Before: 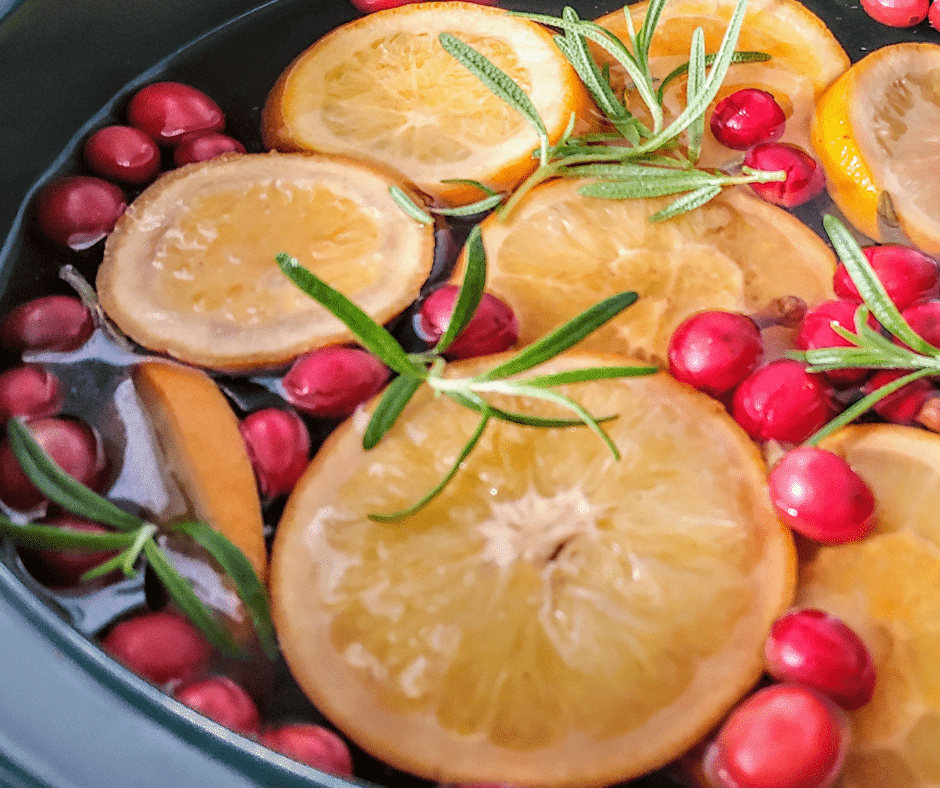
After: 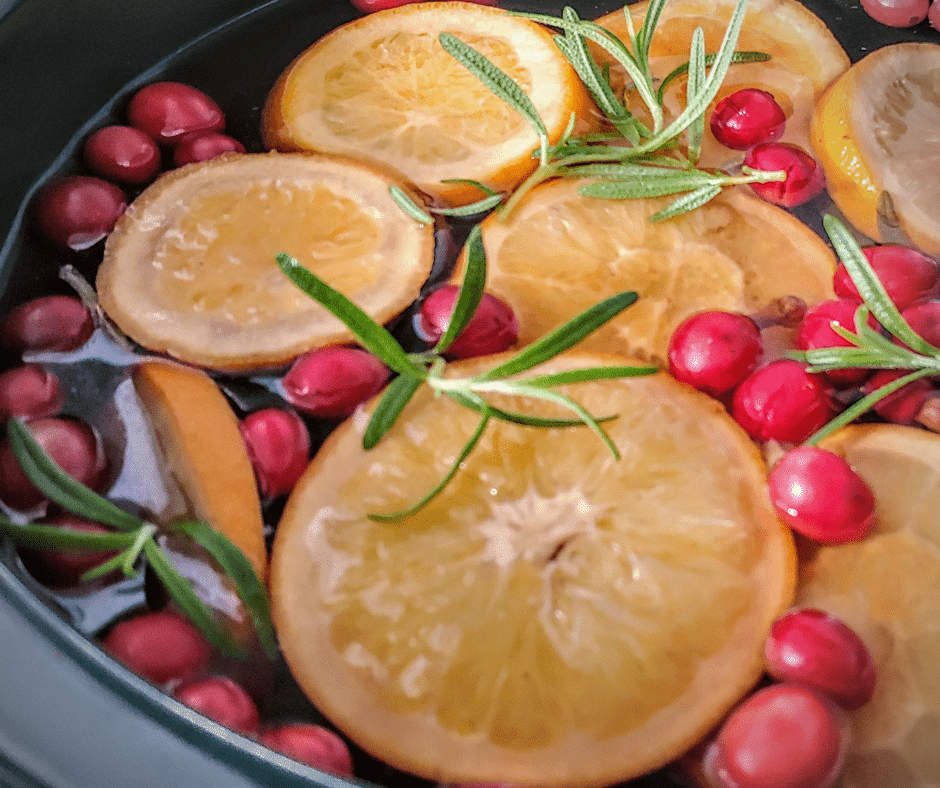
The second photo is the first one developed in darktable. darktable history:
vignetting: fall-off radius 60.8%
base curve: curves: ch0 [(0, 0) (0.74, 0.67) (1, 1)], preserve colors none
